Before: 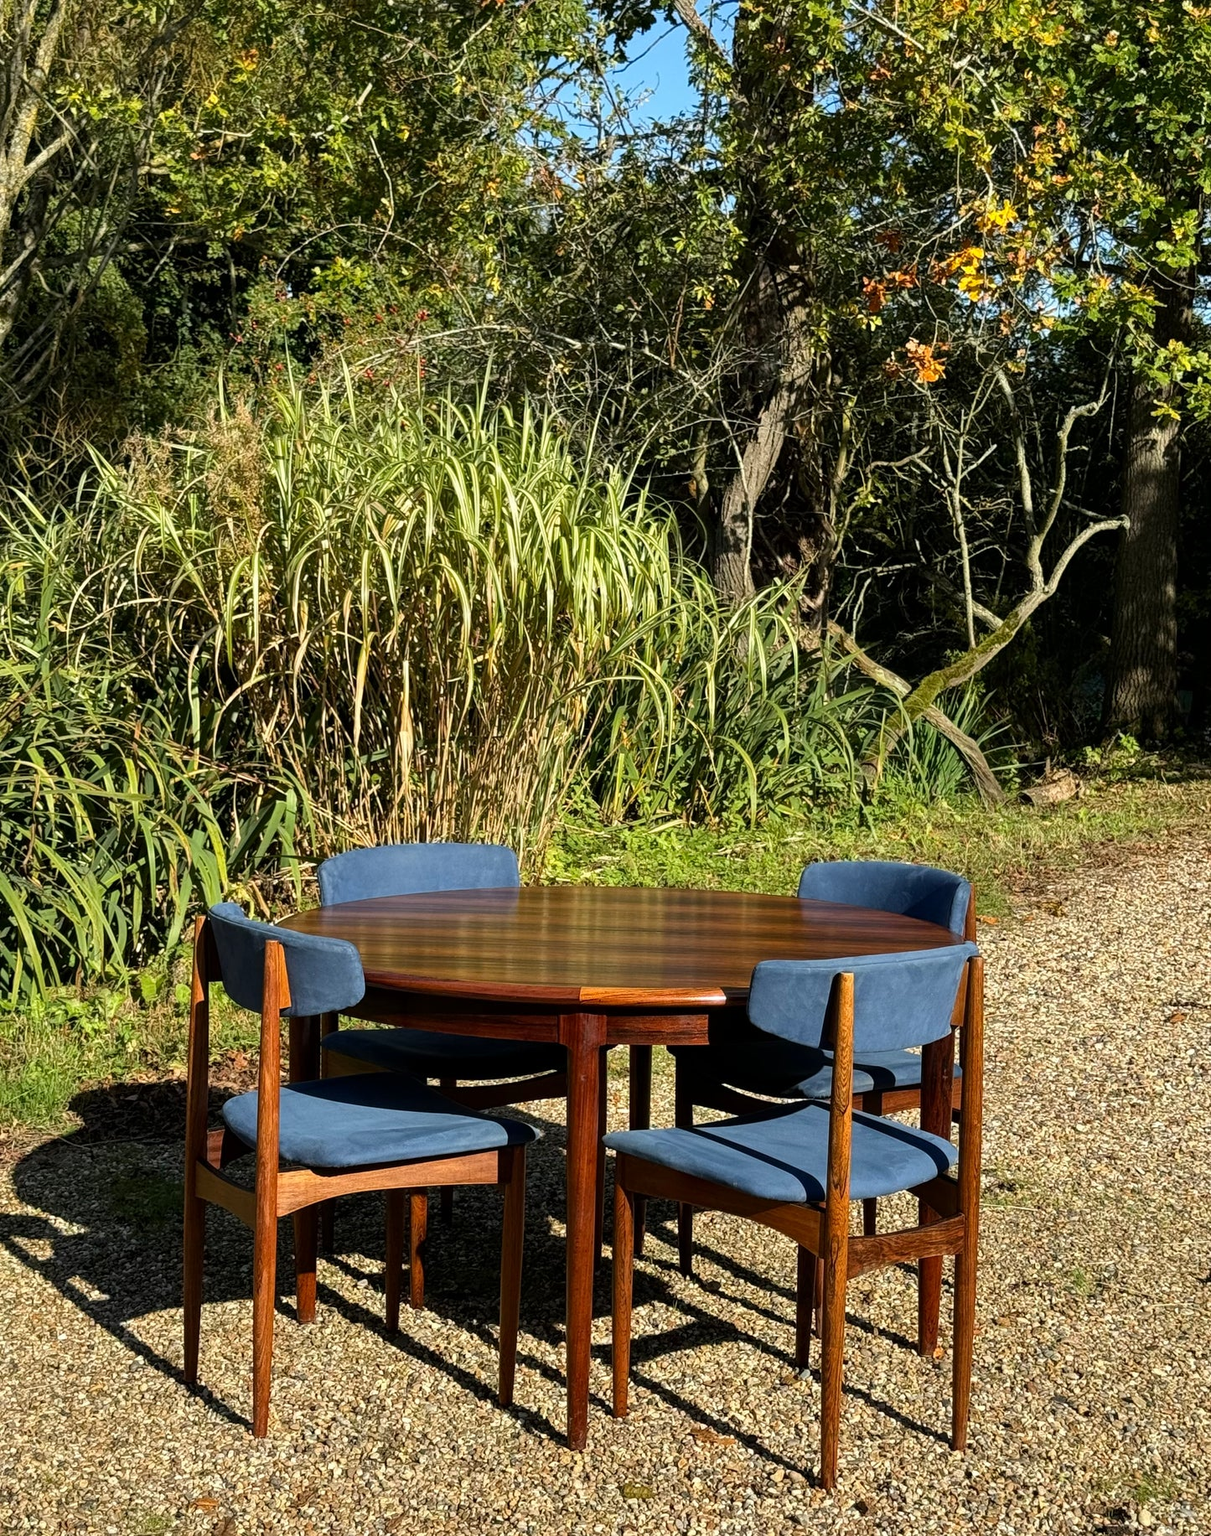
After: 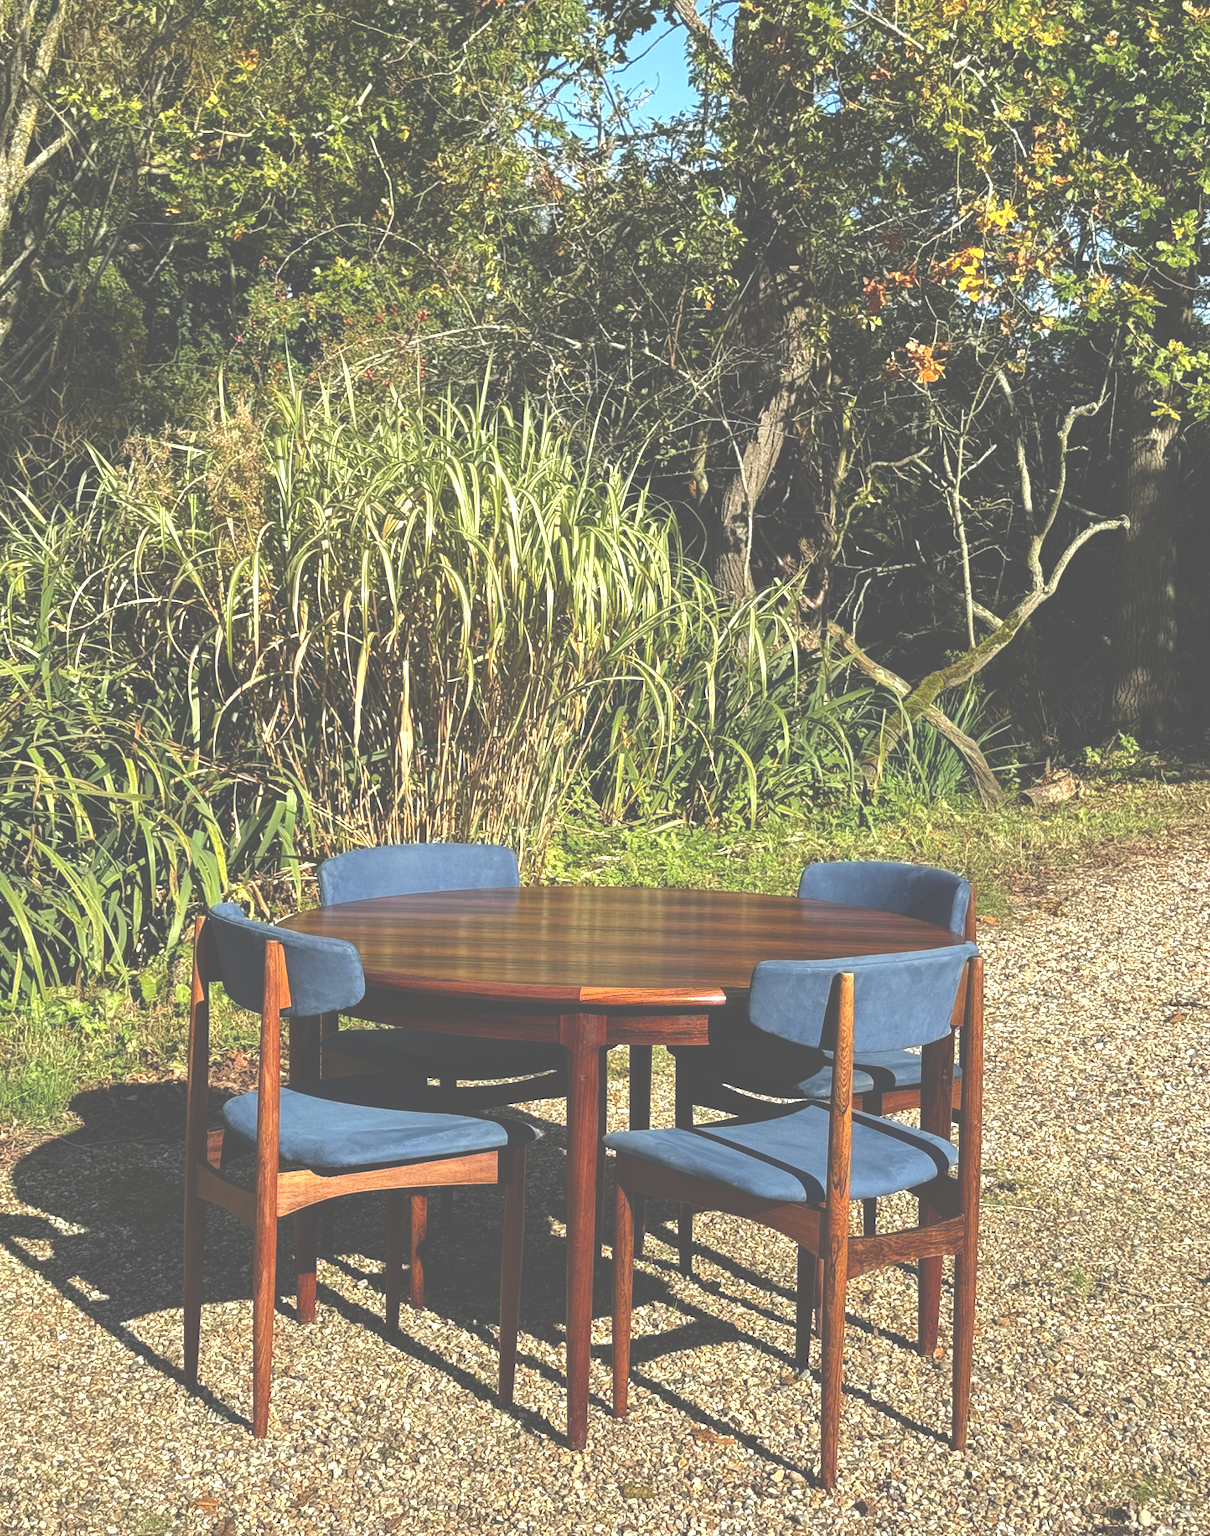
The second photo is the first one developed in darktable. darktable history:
exposure: black level correction -0.071, exposure 0.5 EV, compensate highlight preservation false
base curve: curves: ch0 [(0, 0) (0.74, 0.67) (1, 1)]
